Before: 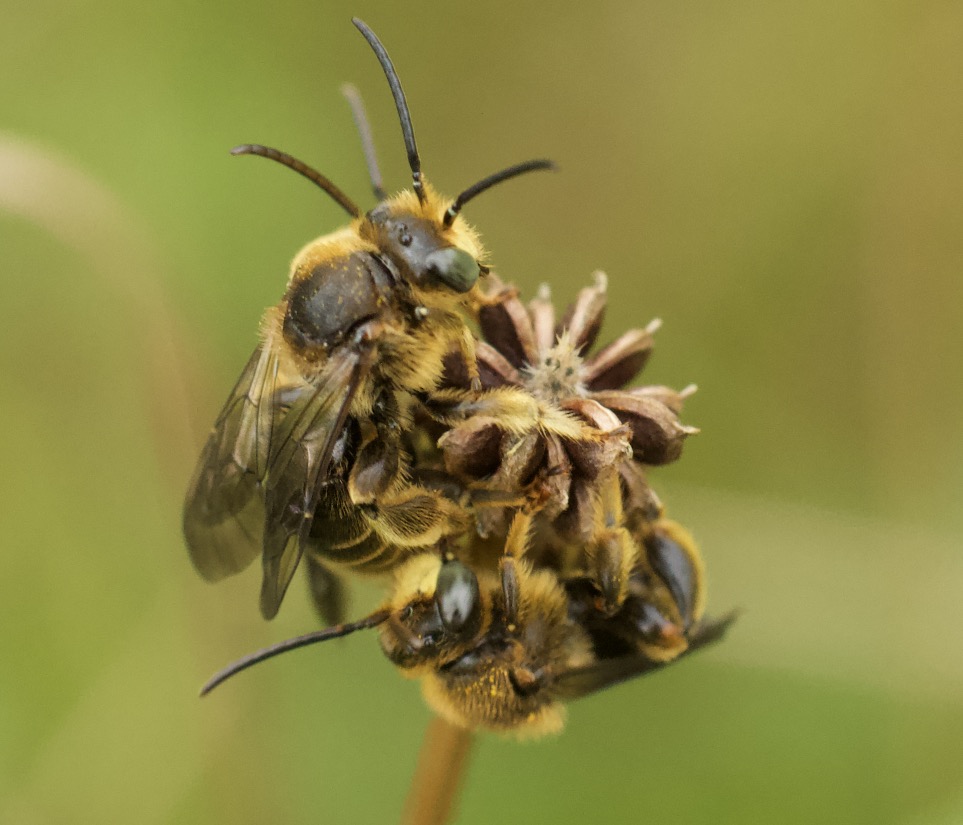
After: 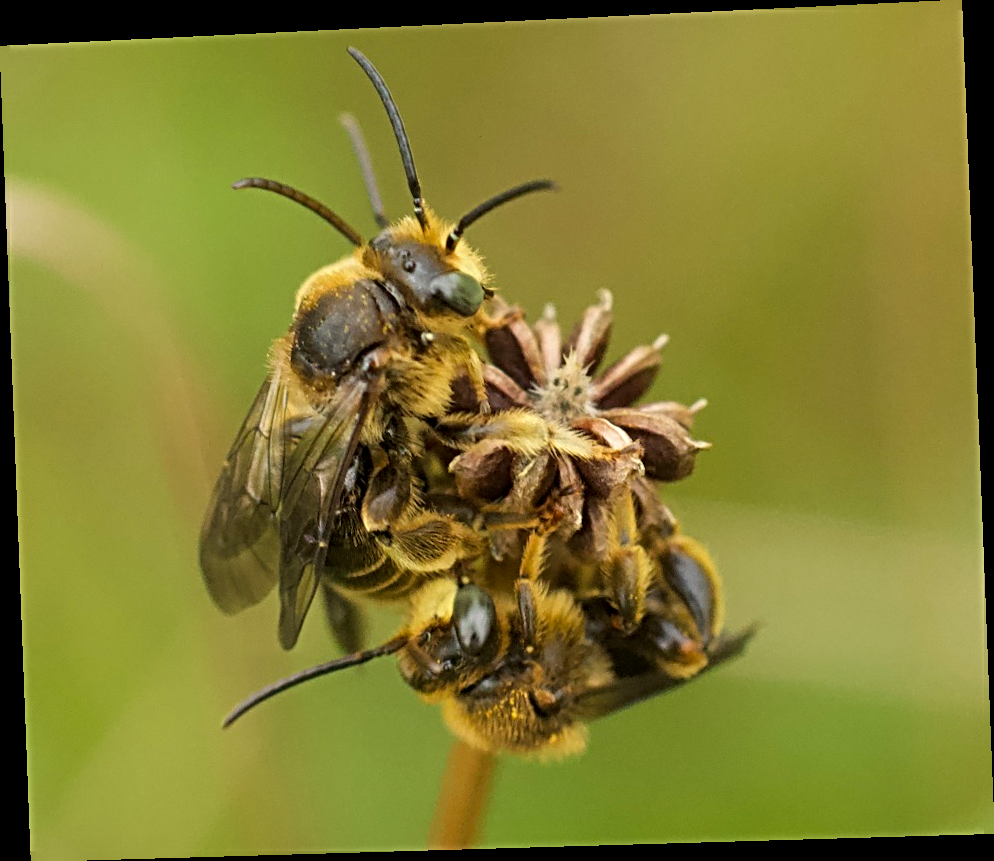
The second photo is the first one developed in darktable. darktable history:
sharpen: radius 4
rotate and perspective: rotation -2.22°, lens shift (horizontal) -0.022, automatic cropping off
